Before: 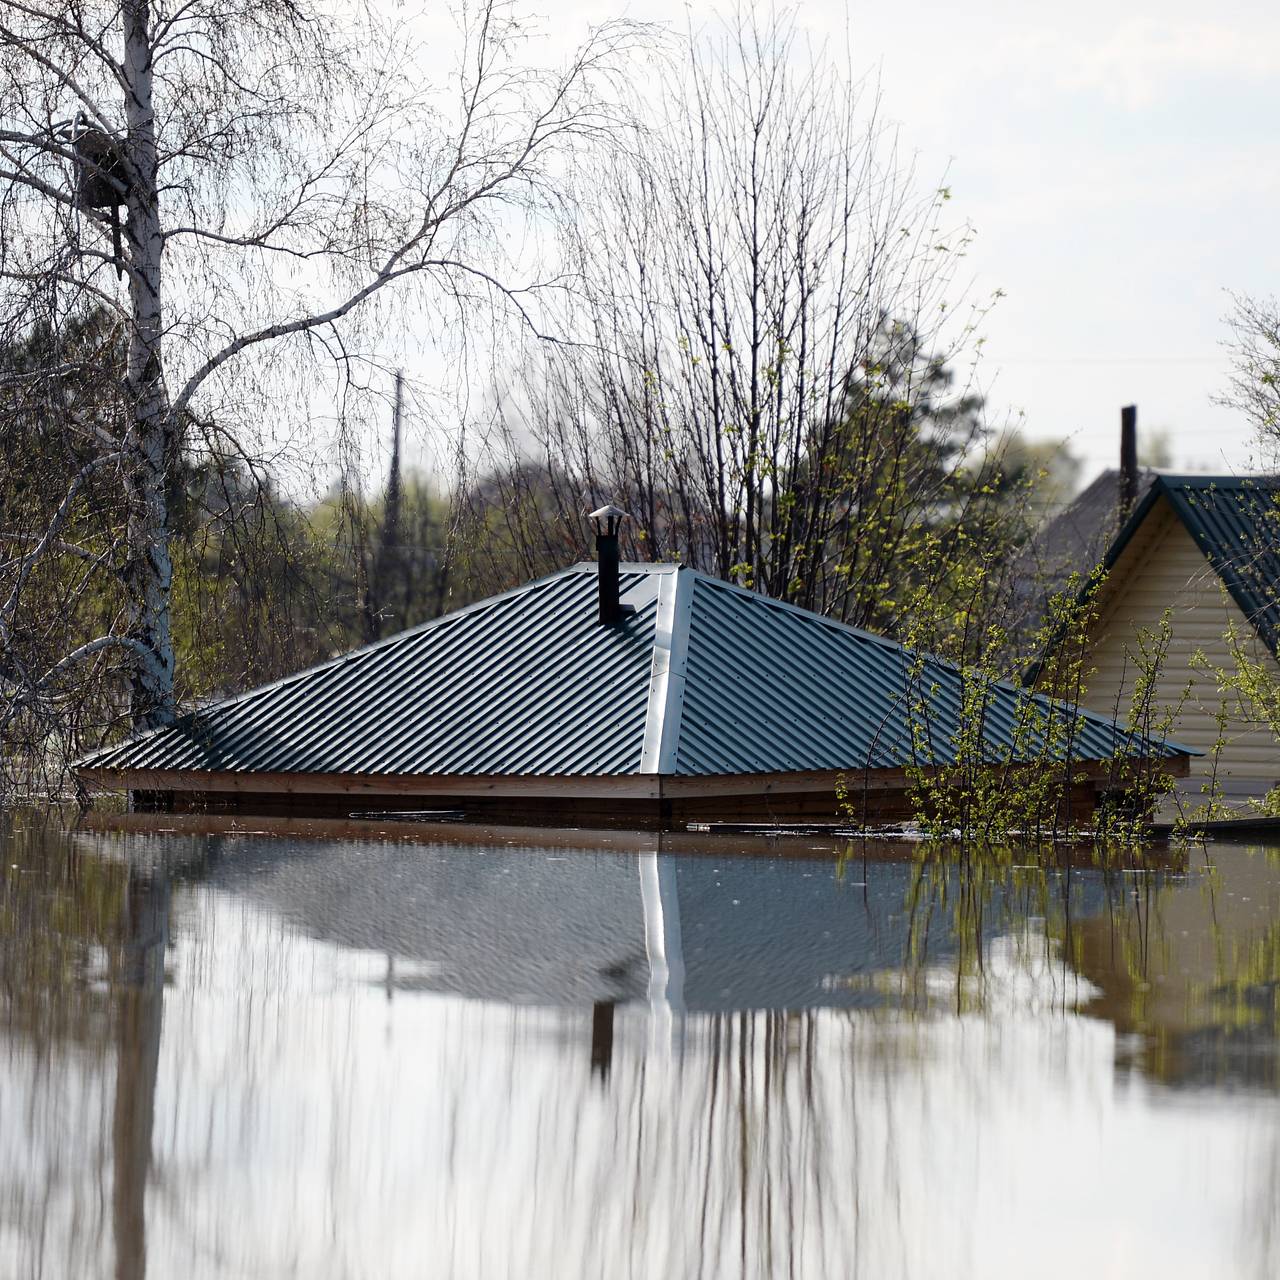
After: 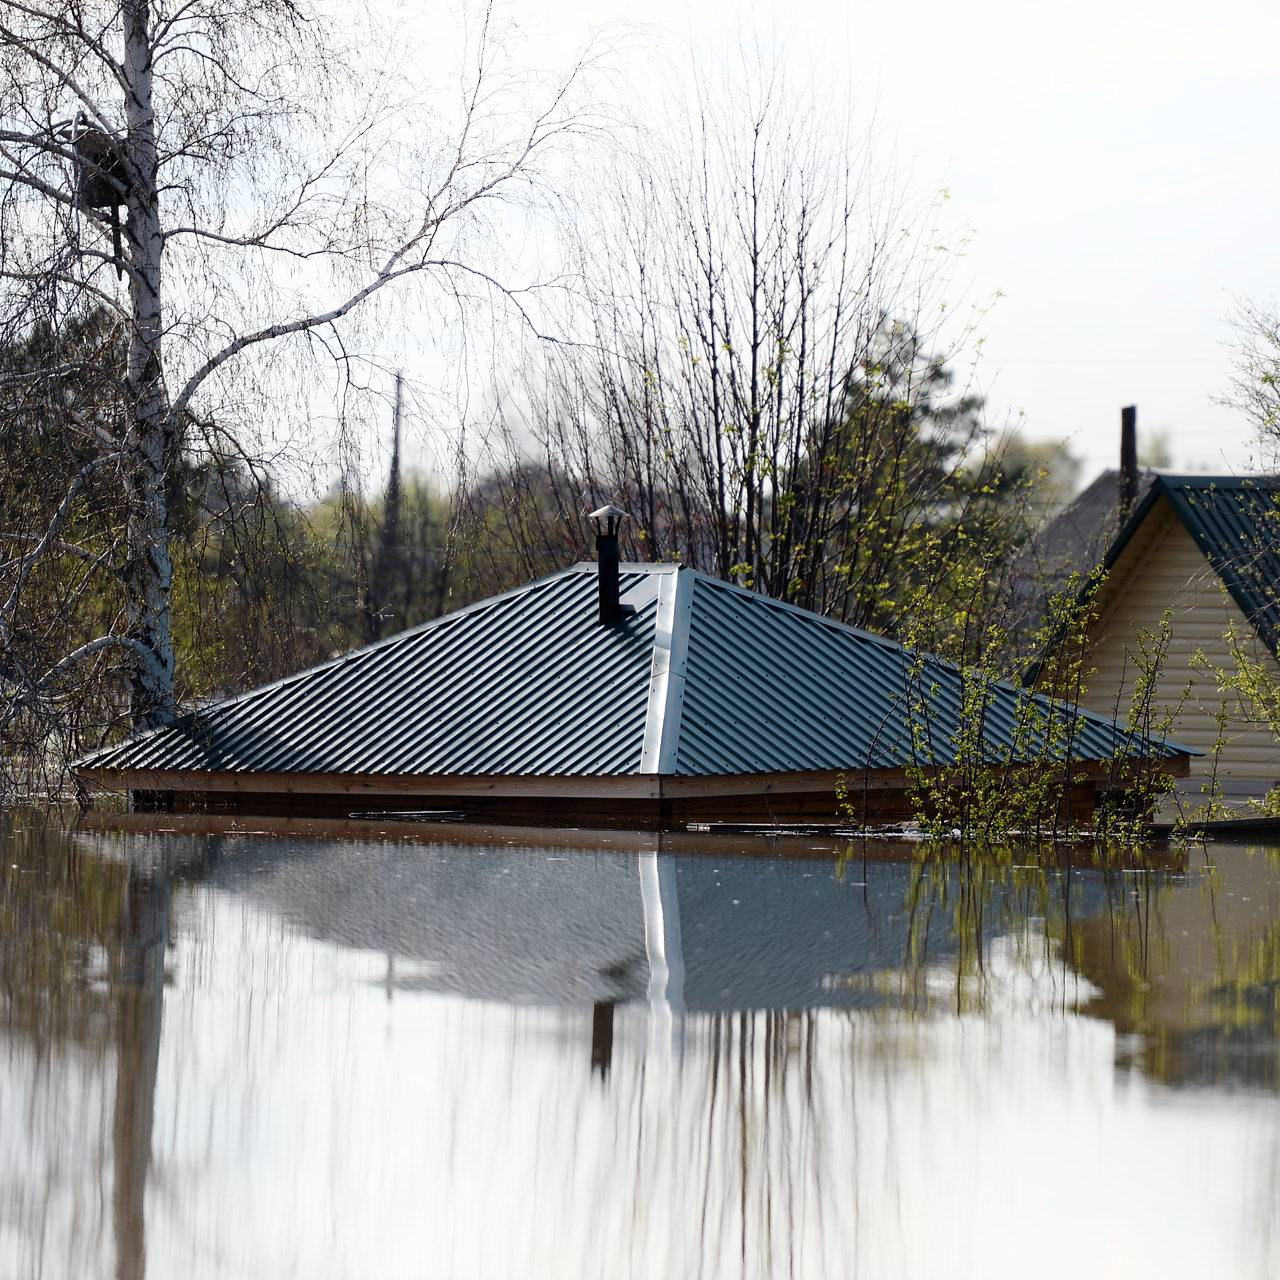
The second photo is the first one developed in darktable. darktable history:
contrast brightness saturation: contrast 0.081, saturation 0.018
shadows and highlights: shadows -25.53, highlights 51.01, soften with gaussian
